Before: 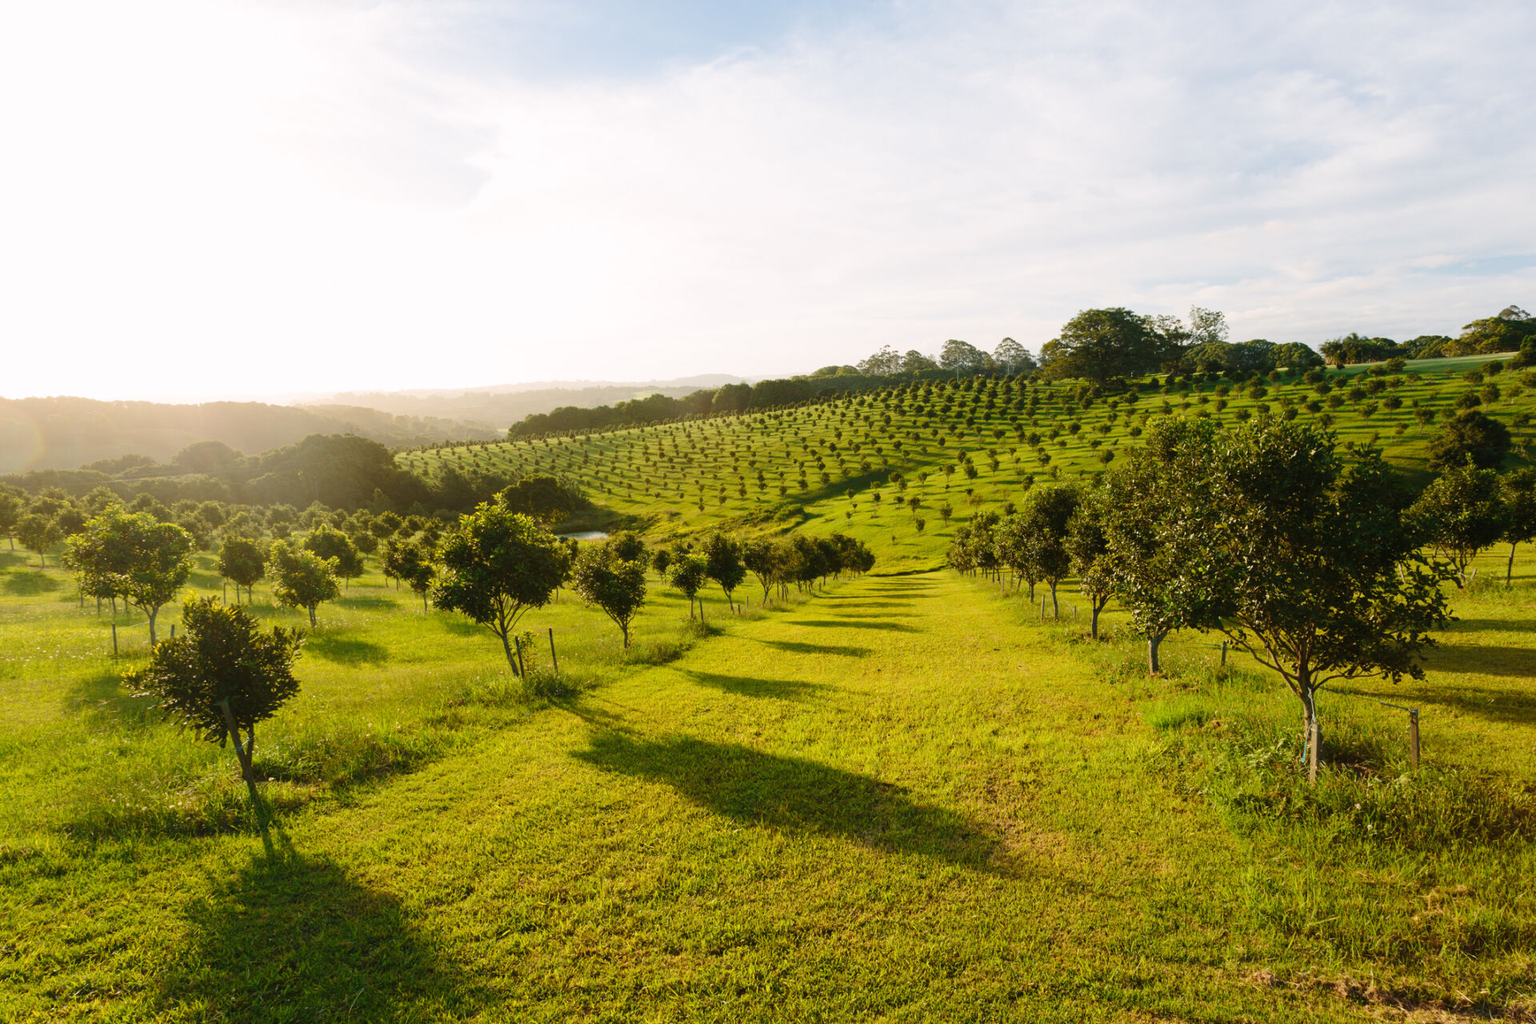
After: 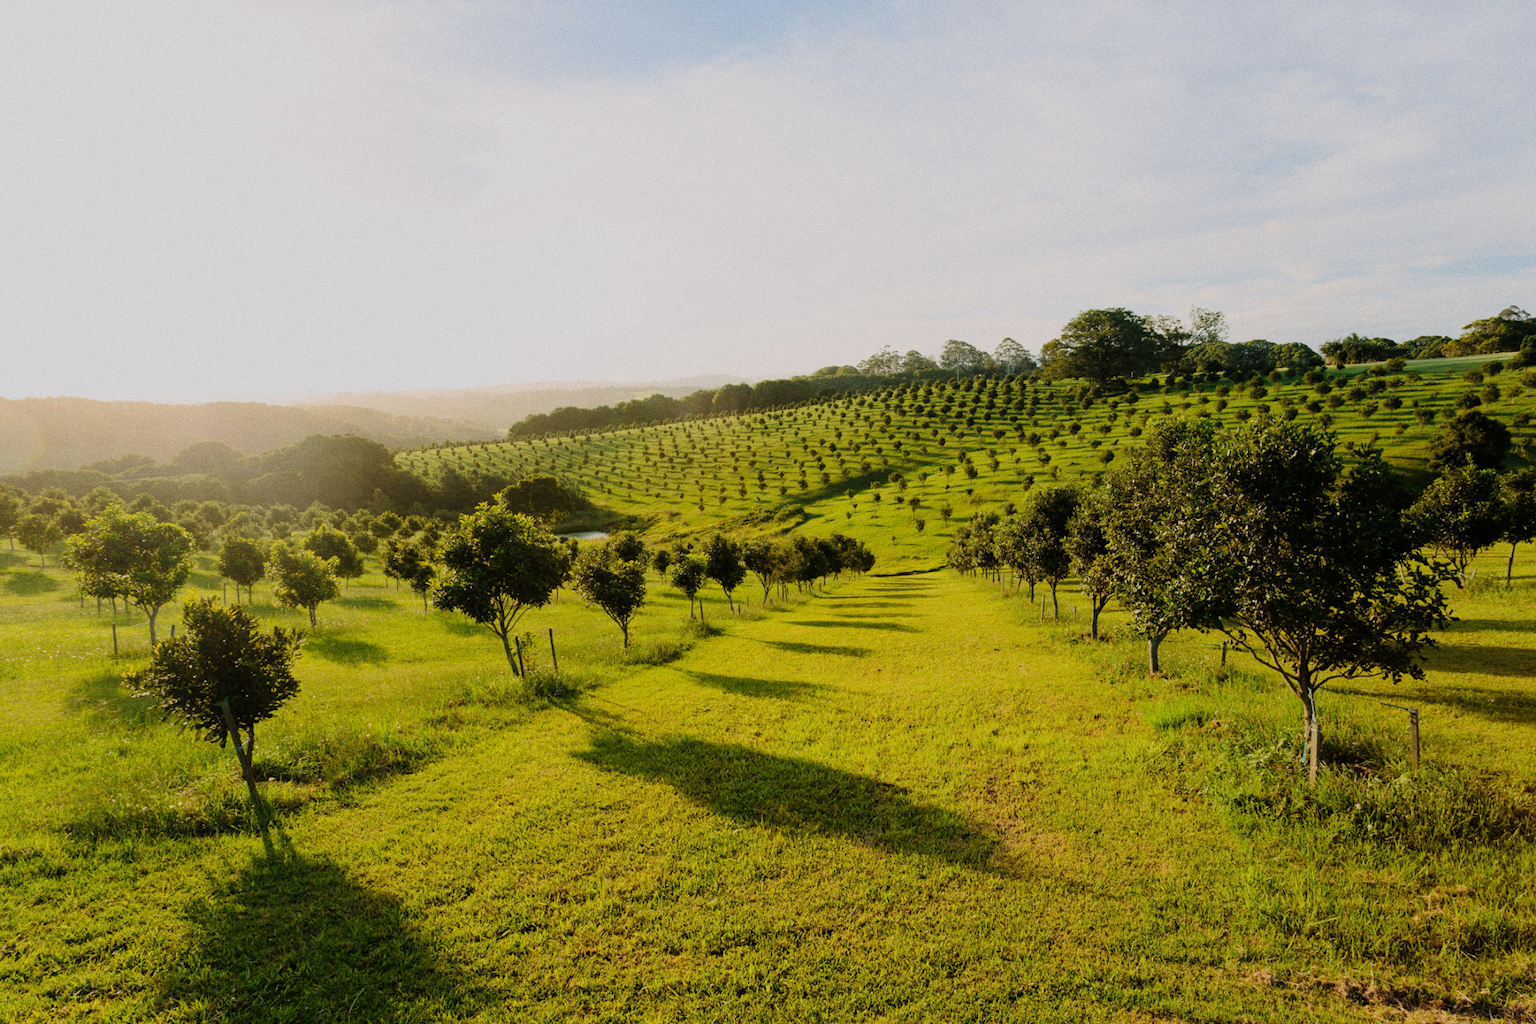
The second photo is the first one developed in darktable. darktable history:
grain: coarseness 0.09 ISO
filmic rgb: black relative exposure -7.65 EV, white relative exposure 4.56 EV, hardness 3.61, color science v6 (2022)
tone equalizer: on, module defaults
